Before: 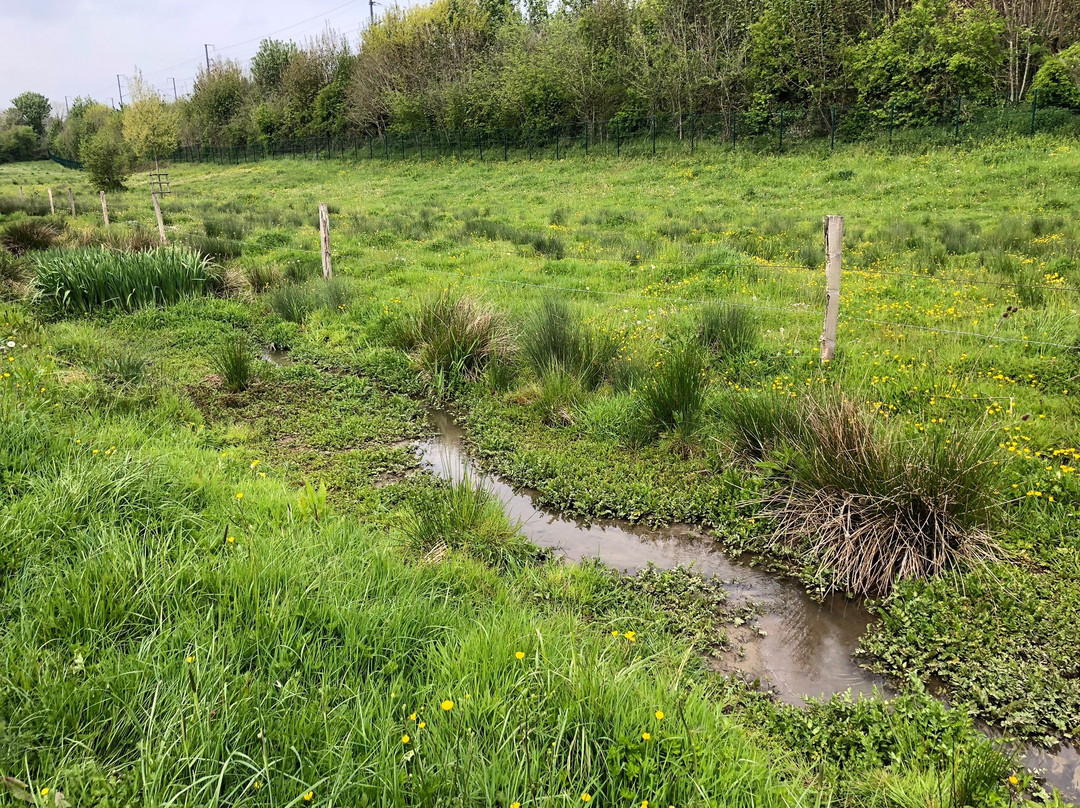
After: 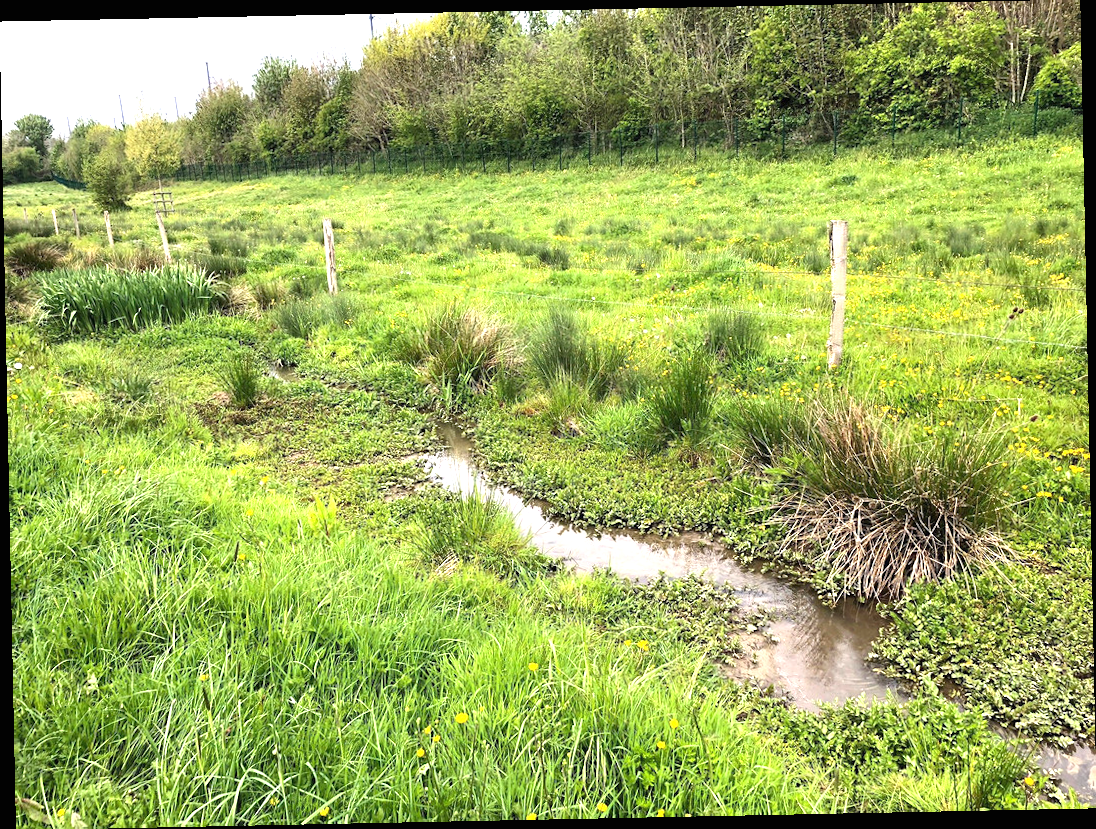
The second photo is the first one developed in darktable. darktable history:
rotate and perspective: rotation -1.17°, automatic cropping off
exposure: black level correction 0, exposure 1 EV, compensate exposure bias true, compensate highlight preservation false
